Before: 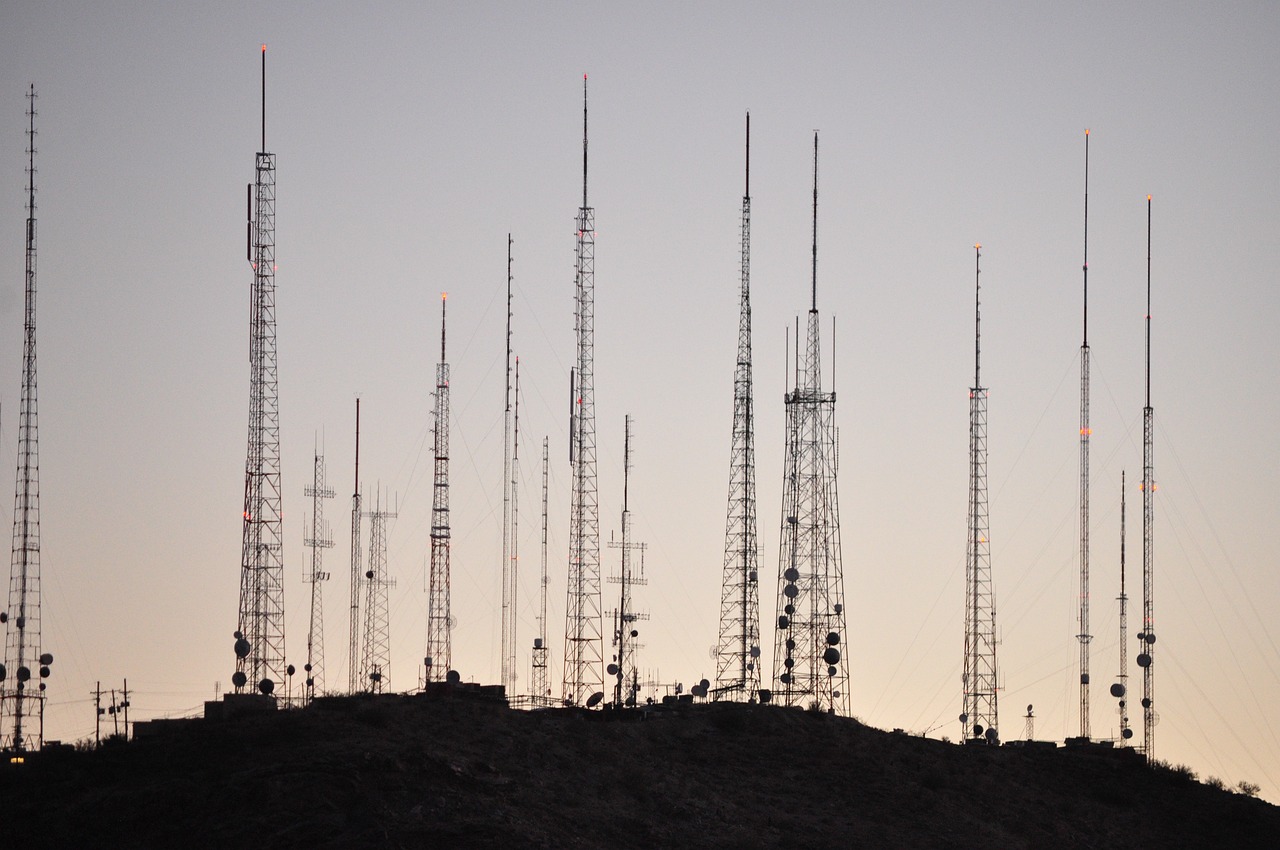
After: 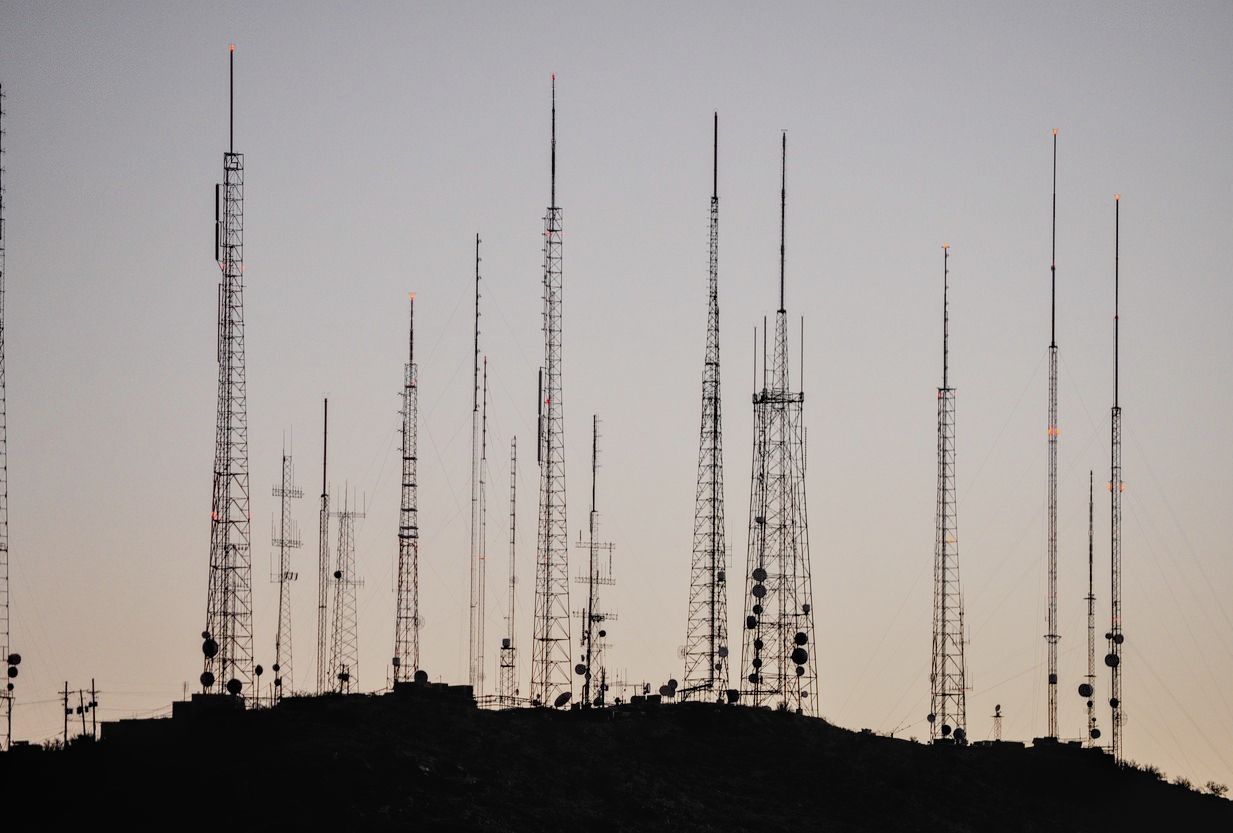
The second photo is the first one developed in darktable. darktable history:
crop and rotate: left 2.577%, right 1.076%, bottom 1.962%
local contrast: detail 130%
filmic rgb: middle gray luminance 29.2%, black relative exposure -10.28 EV, white relative exposure 5.48 EV, target black luminance 0%, hardness 3.94, latitude 2.35%, contrast 1.125, highlights saturation mix 5.9%, shadows ↔ highlights balance 14.72%
